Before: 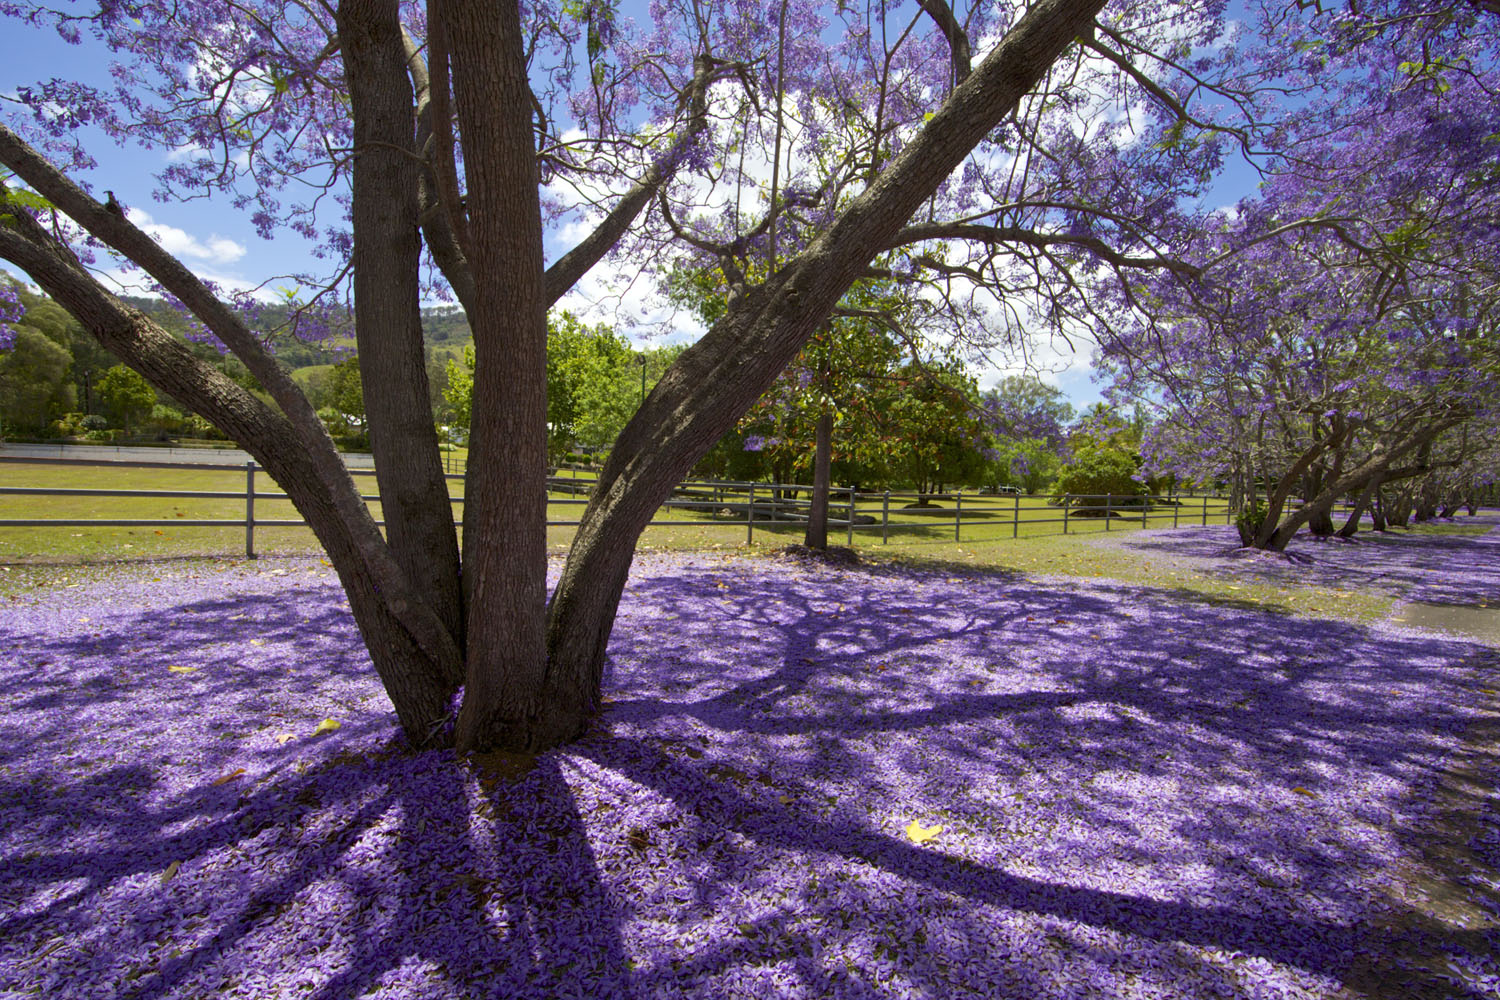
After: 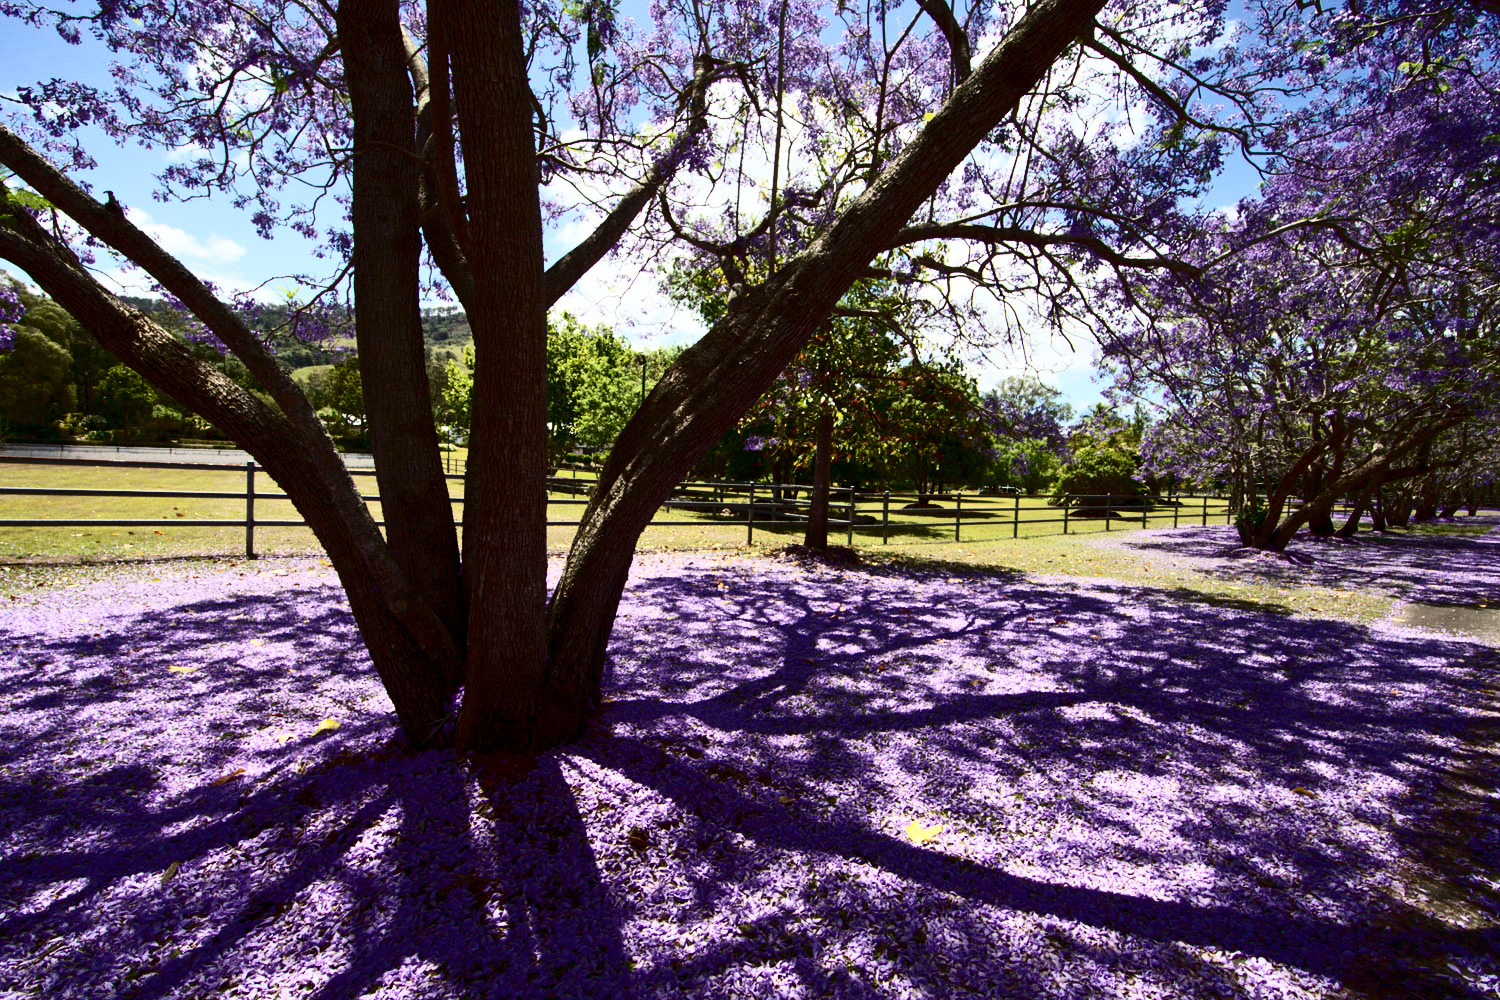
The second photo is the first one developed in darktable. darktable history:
contrast brightness saturation: contrast 0.483, saturation -0.096
